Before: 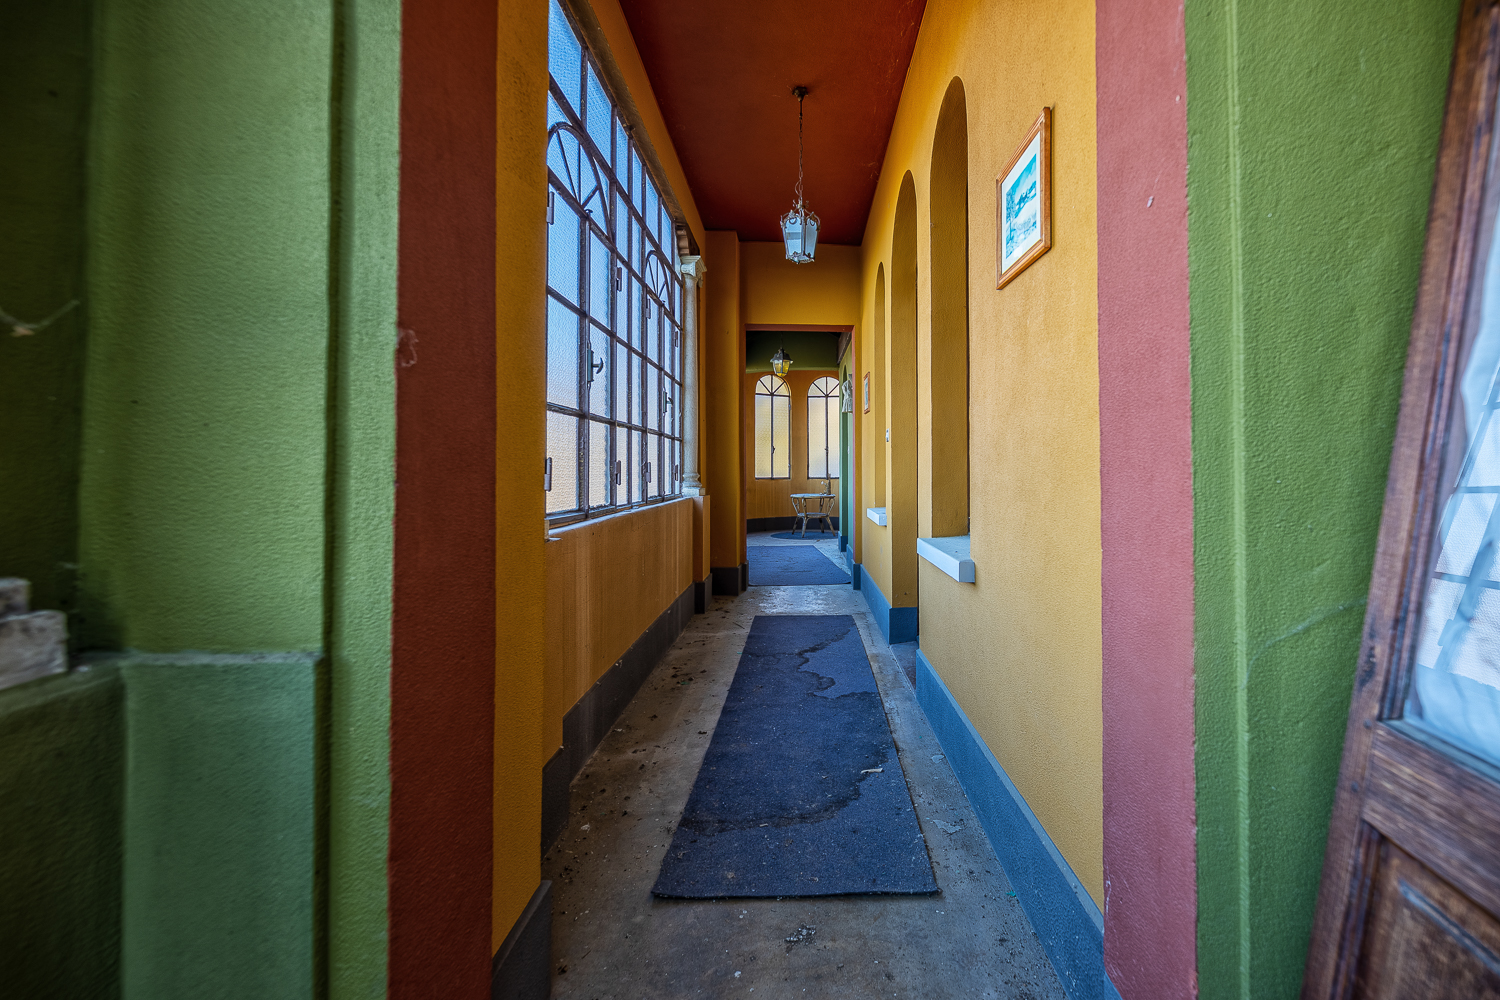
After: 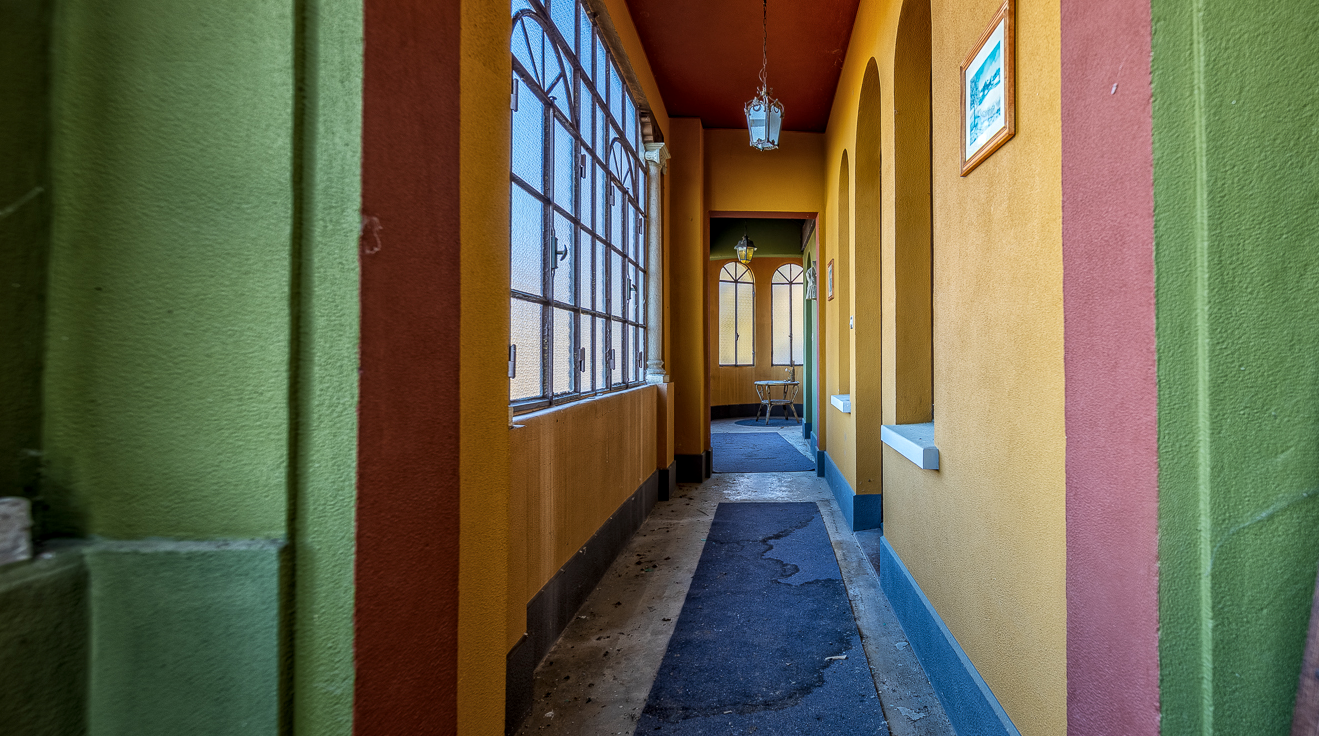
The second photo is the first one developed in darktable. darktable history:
local contrast: on, module defaults
crop and rotate: left 2.425%, top 11.305%, right 9.6%, bottom 15.08%
